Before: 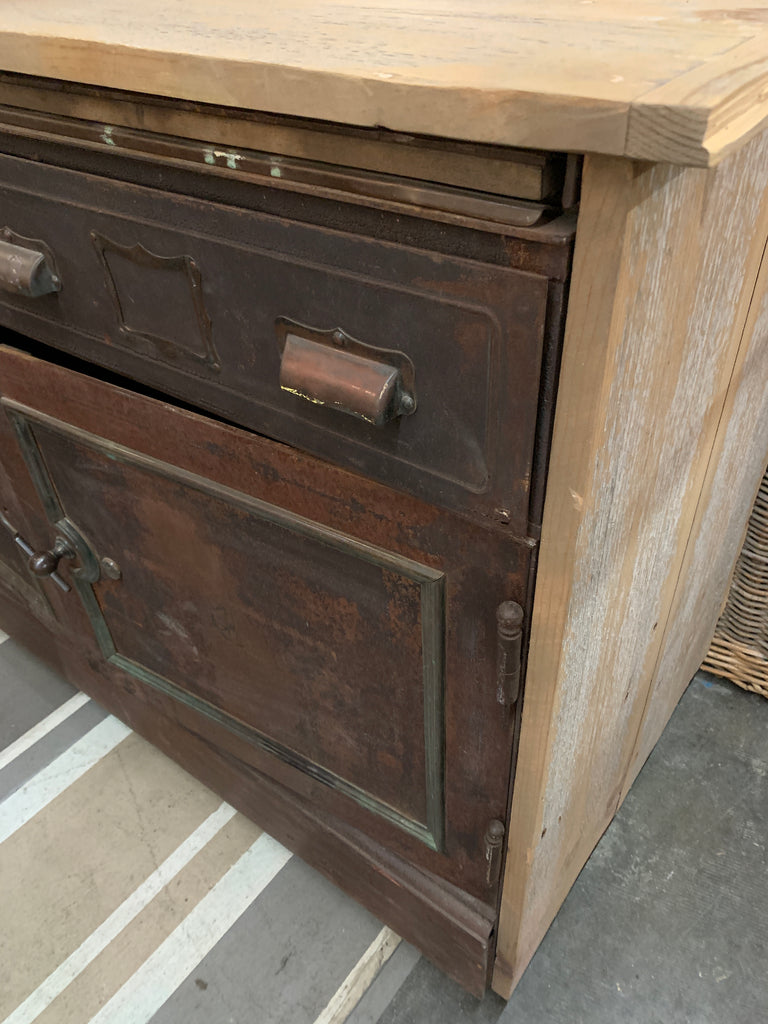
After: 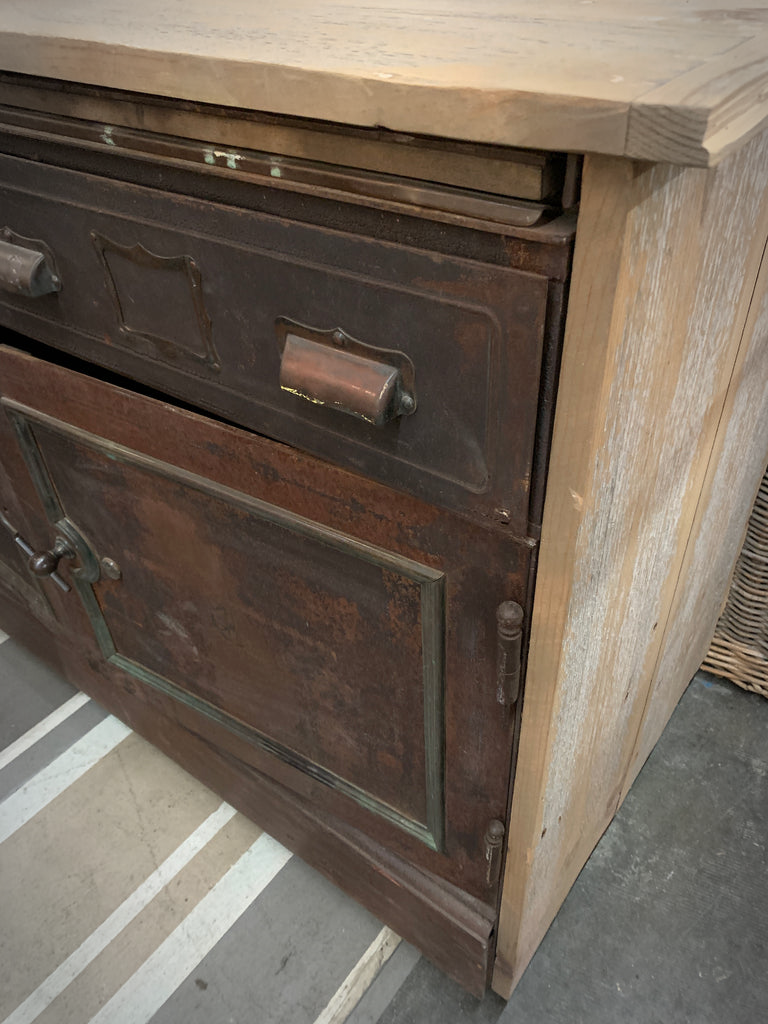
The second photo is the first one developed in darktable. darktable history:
white balance: emerald 1
shadows and highlights: shadows -10, white point adjustment 1.5, highlights 10
tone equalizer: on, module defaults
vignetting: automatic ratio true
